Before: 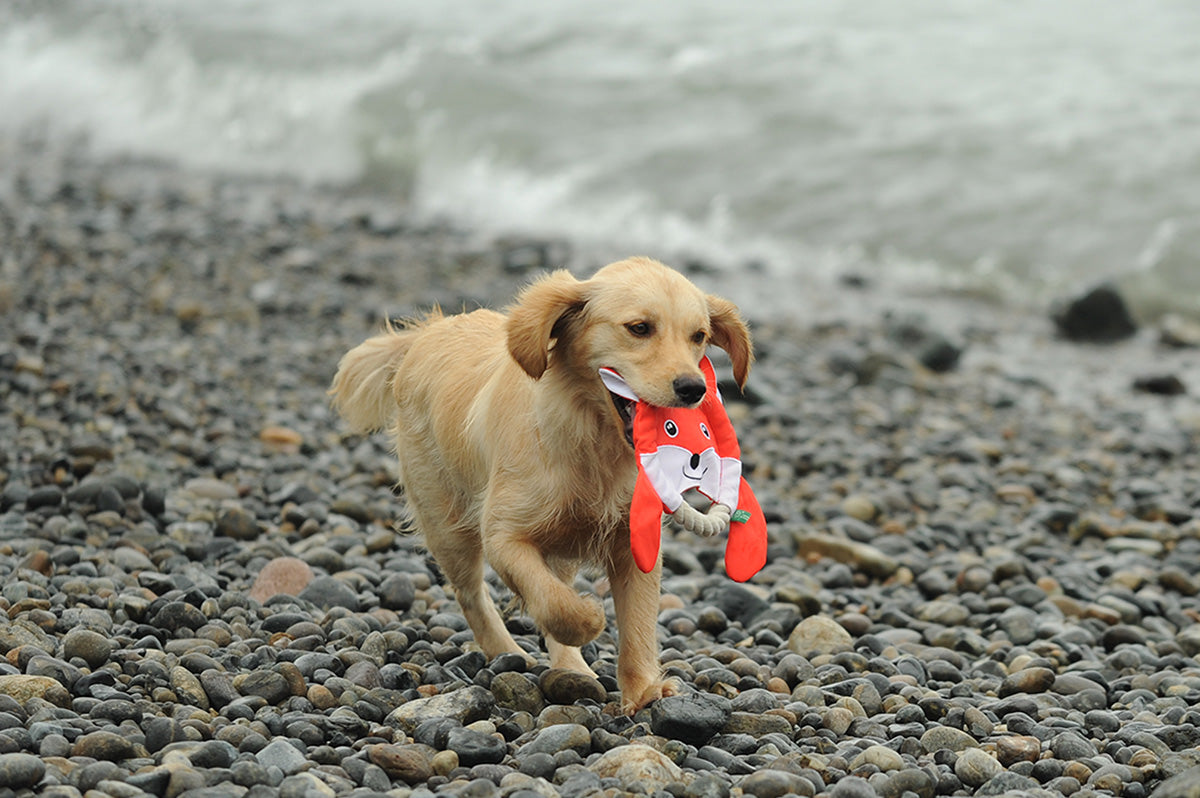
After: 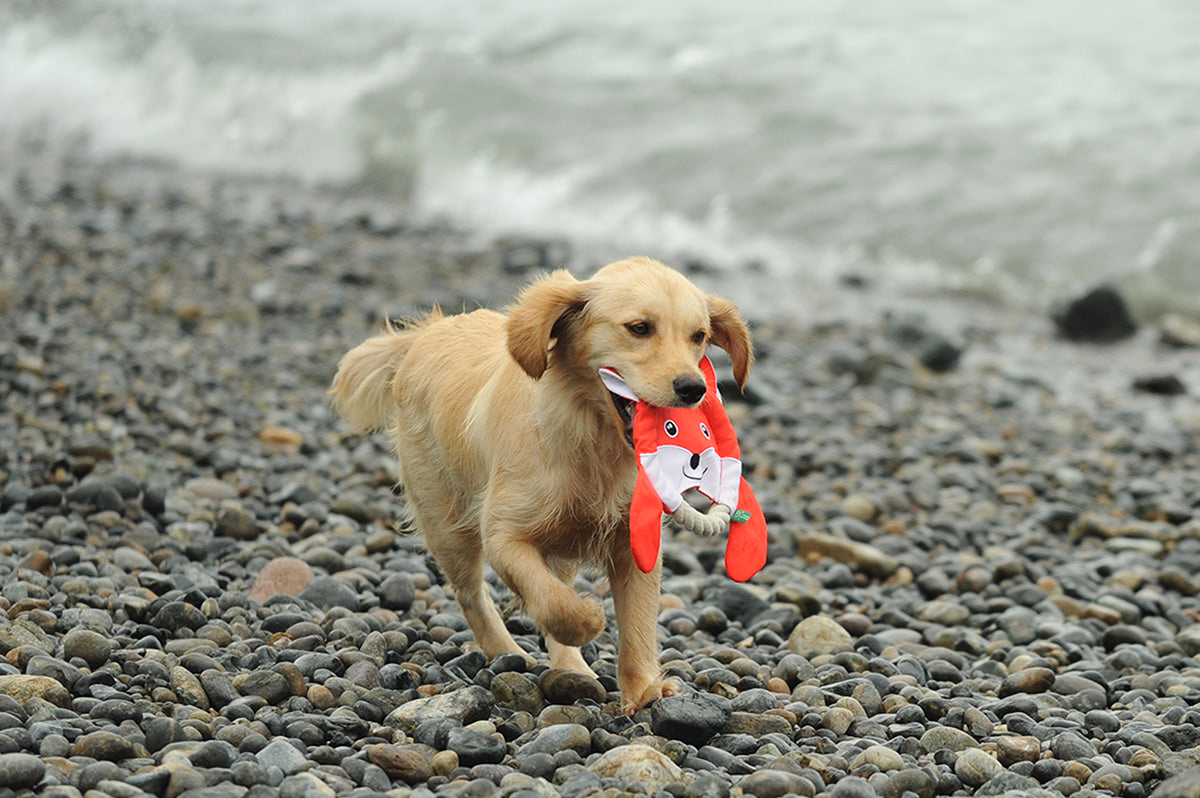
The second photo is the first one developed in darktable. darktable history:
tone curve: curves: ch0 [(0, 0) (0.003, 0.003) (0.011, 0.012) (0.025, 0.026) (0.044, 0.046) (0.069, 0.072) (0.1, 0.104) (0.136, 0.141) (0.177, 0.185) (0.224, 0.234) (0.277, 0.289) (0.335, 0.349) (0.399, 0.415) (0.468, 0.488) (0.543, 0.566) (0.623, 0.649) (0.709, 0.739) (0.801, 0.834) (0.898, 0.923) (1, 1)], preserve colors none
